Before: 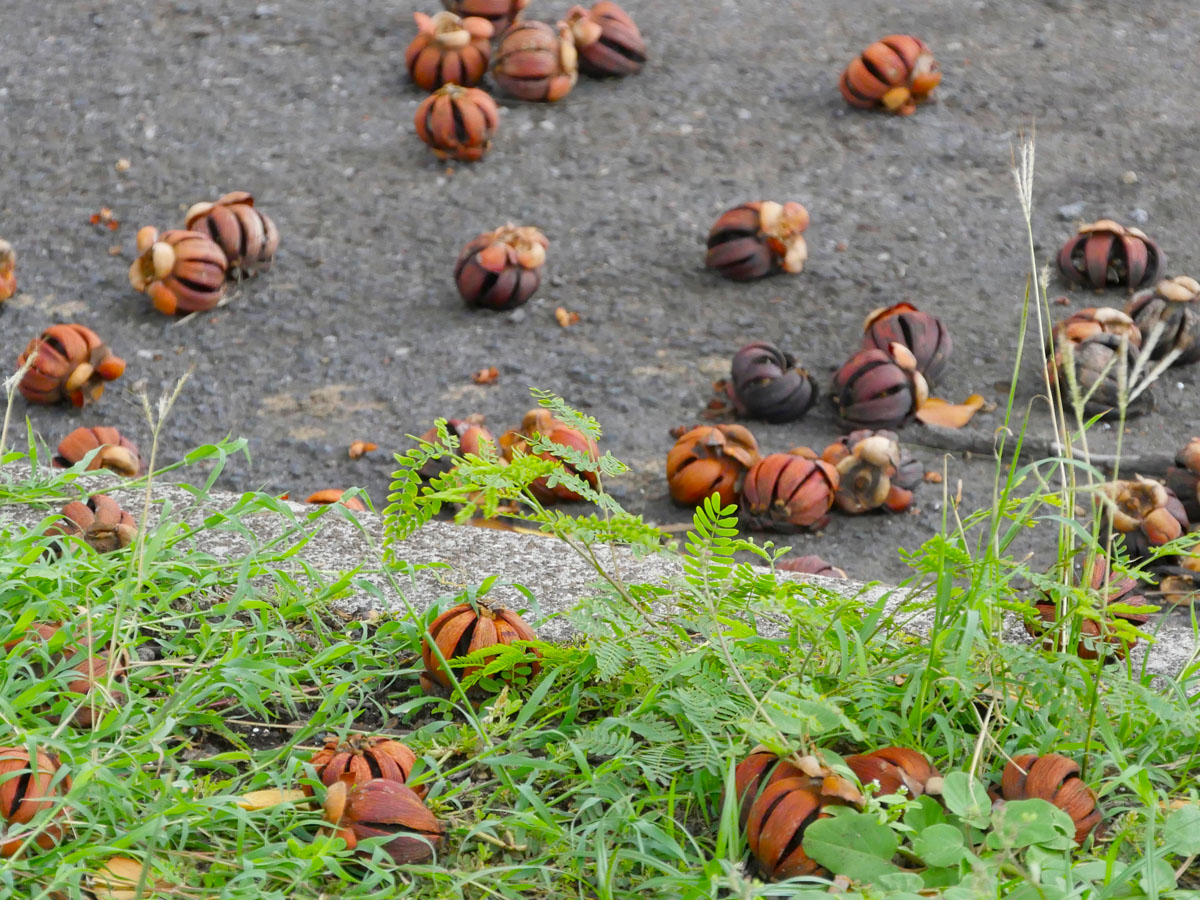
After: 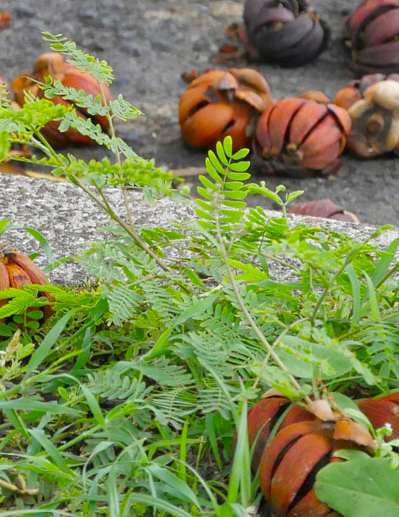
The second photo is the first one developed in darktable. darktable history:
crop: left 40.686%, top 39.636%, right 26.012%, bottom 2.826%
shadows and highlights: radius 118.6, shadows 42.11, highlights -61.96, soften with gaussian
